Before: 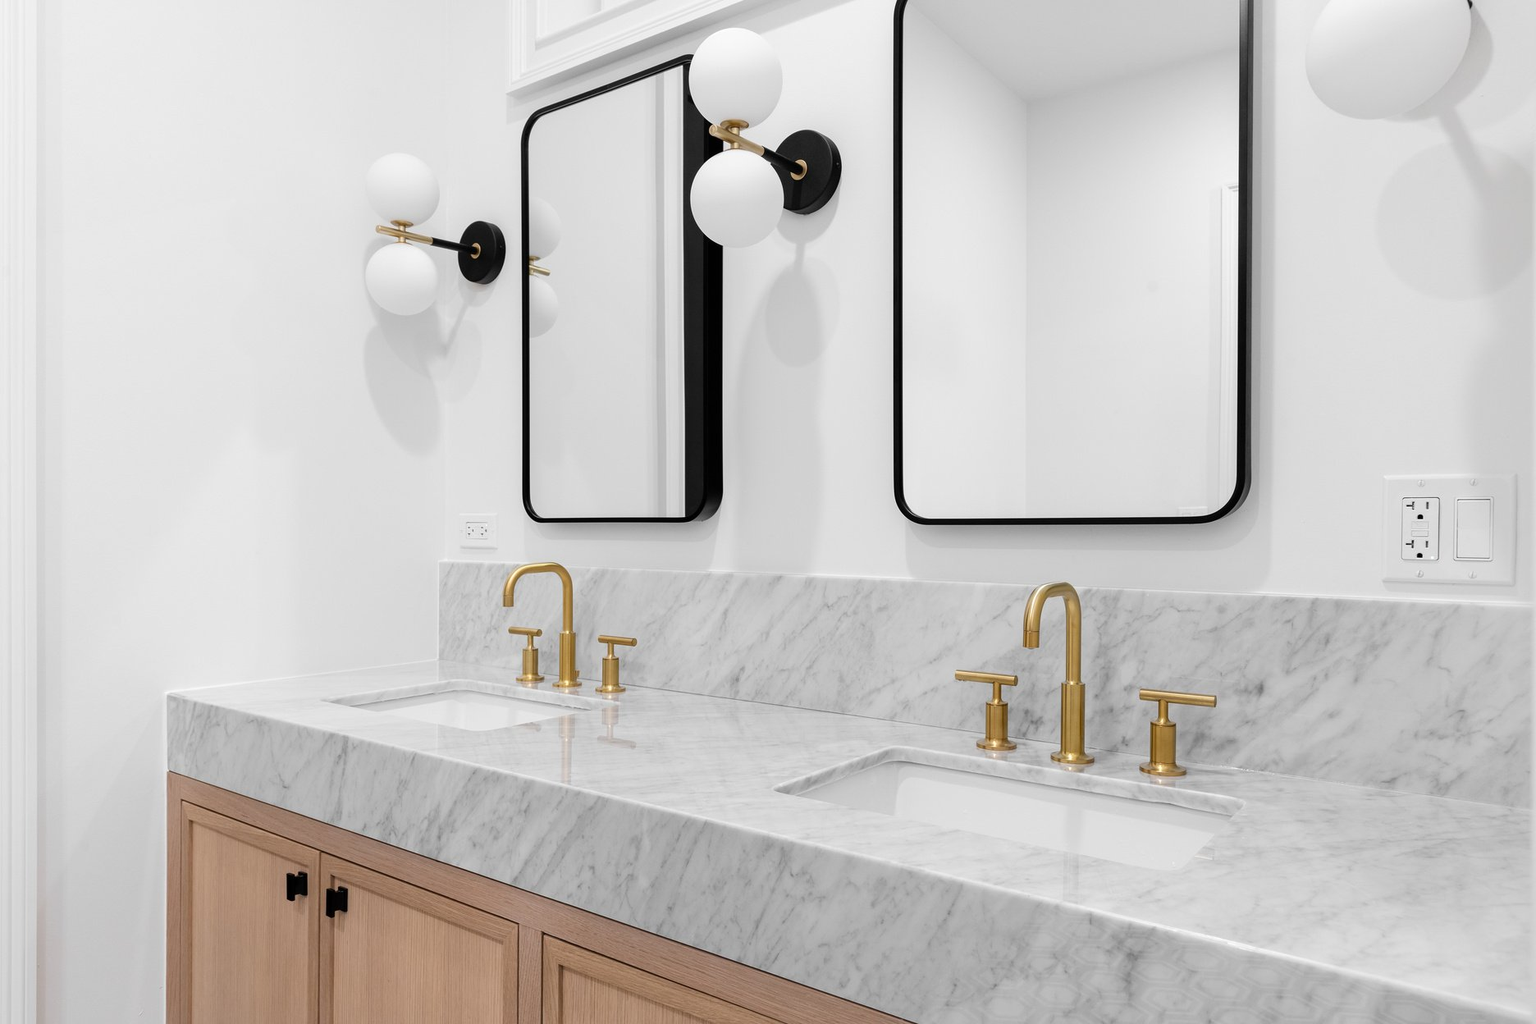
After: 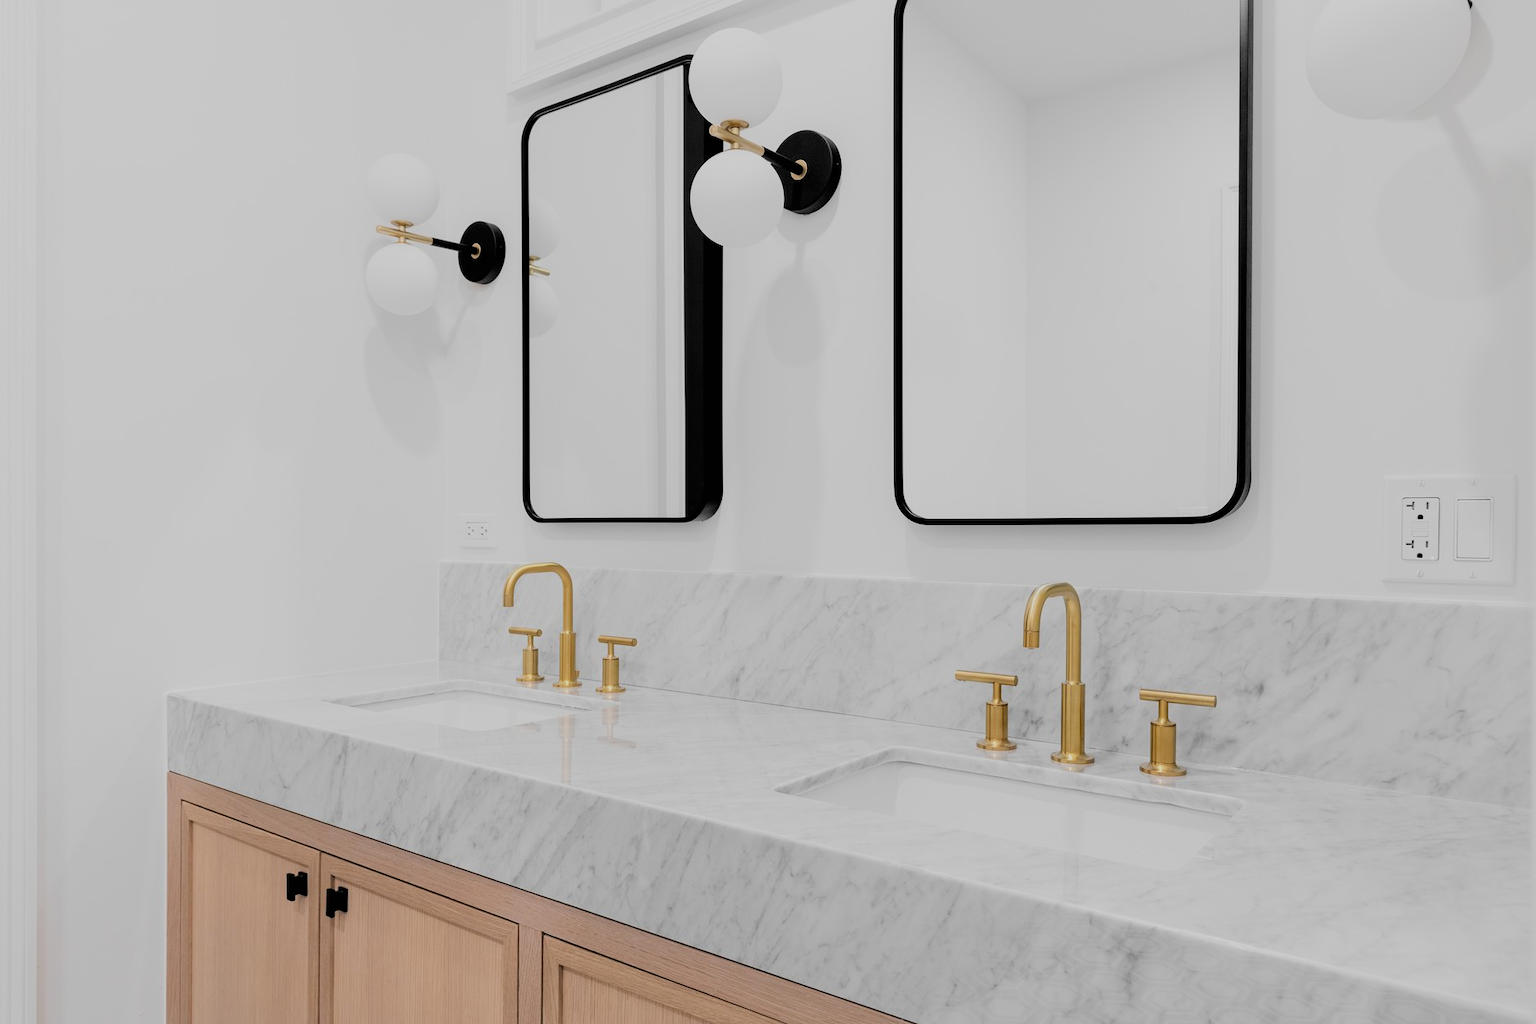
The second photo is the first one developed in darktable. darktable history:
filmic rgb: black relative exposure -6.15 EV, white relative exposure 6.96 EV, hardness 2.23, color science v6 (2022)
contrast brightness saturation: contrast 0.05, brightness 0.06, saturation 0.01
